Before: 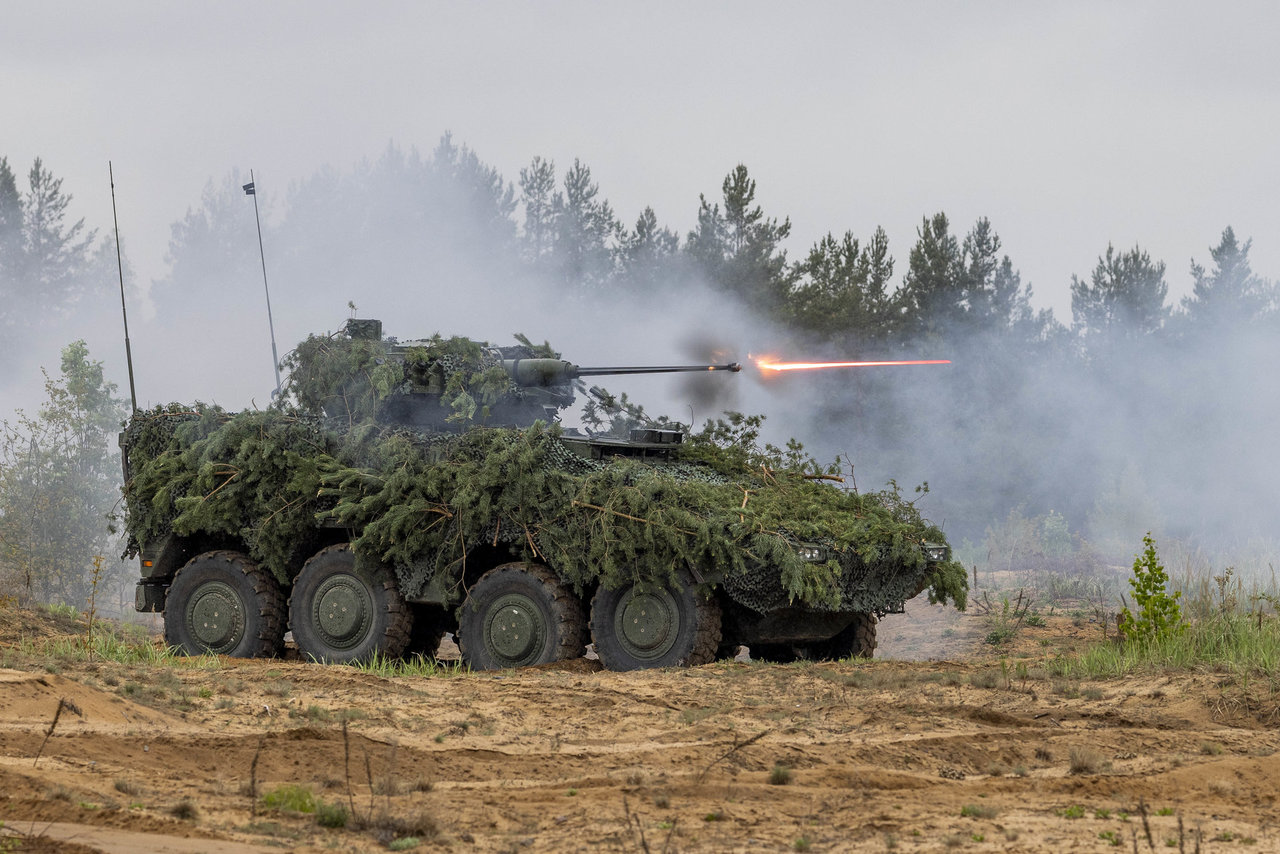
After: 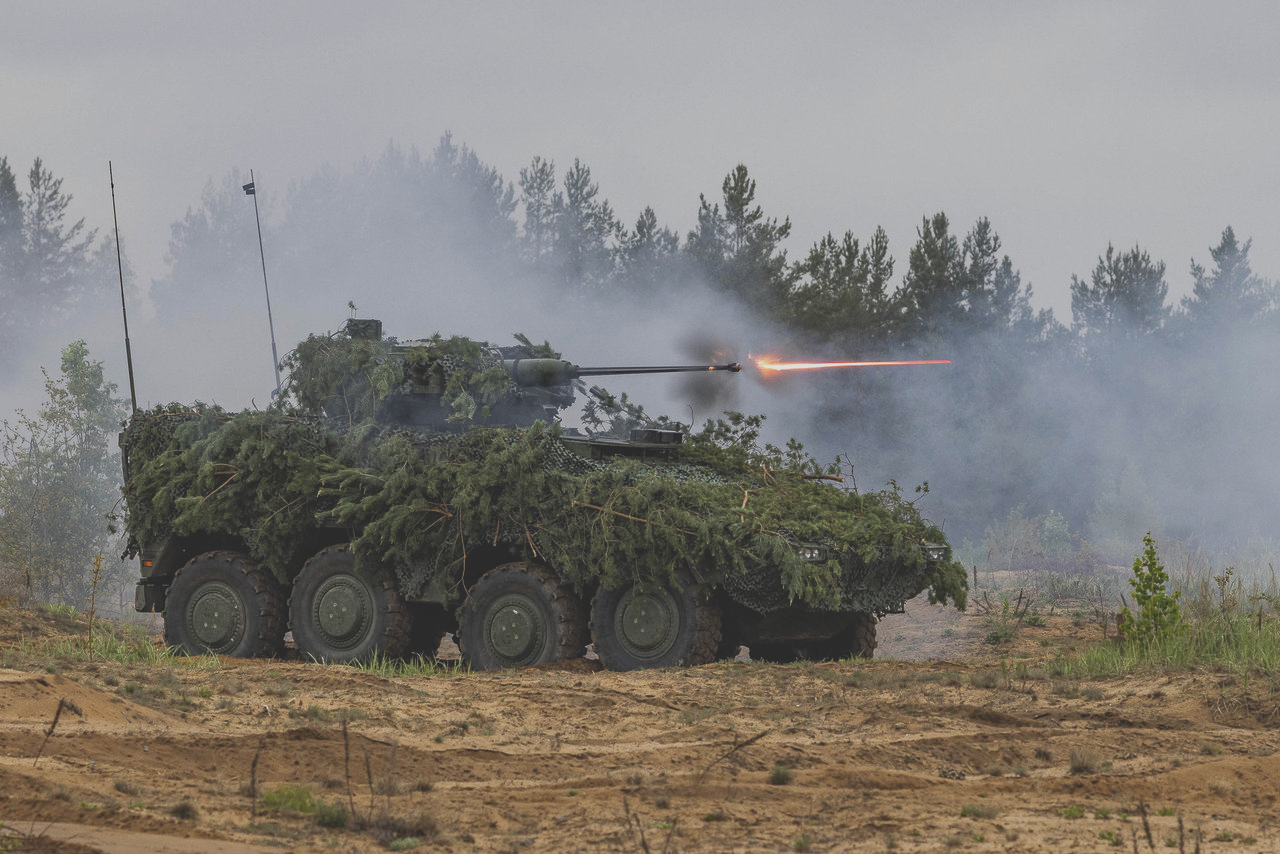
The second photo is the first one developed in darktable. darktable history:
exposure: black level correction -0.034, exposure -0.496 EV, compensate highlight preservation false
haze removal: compatibility mode true, adaptive false
